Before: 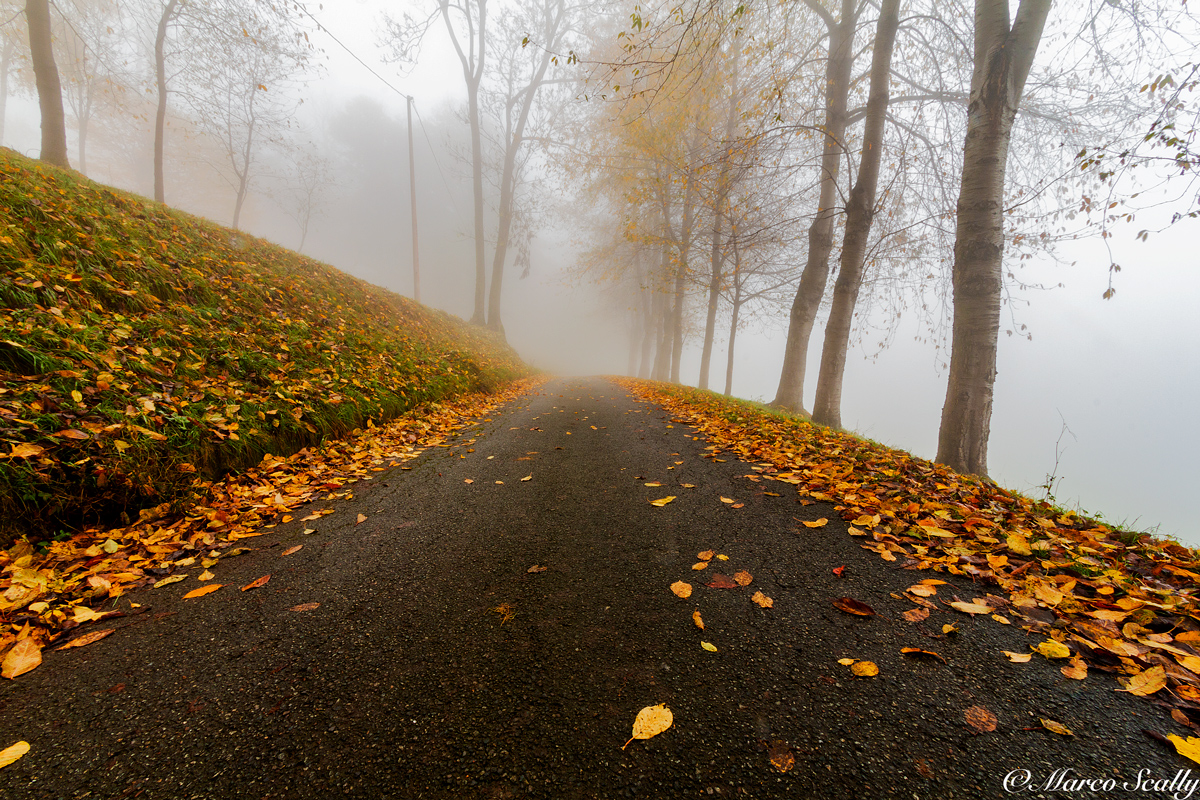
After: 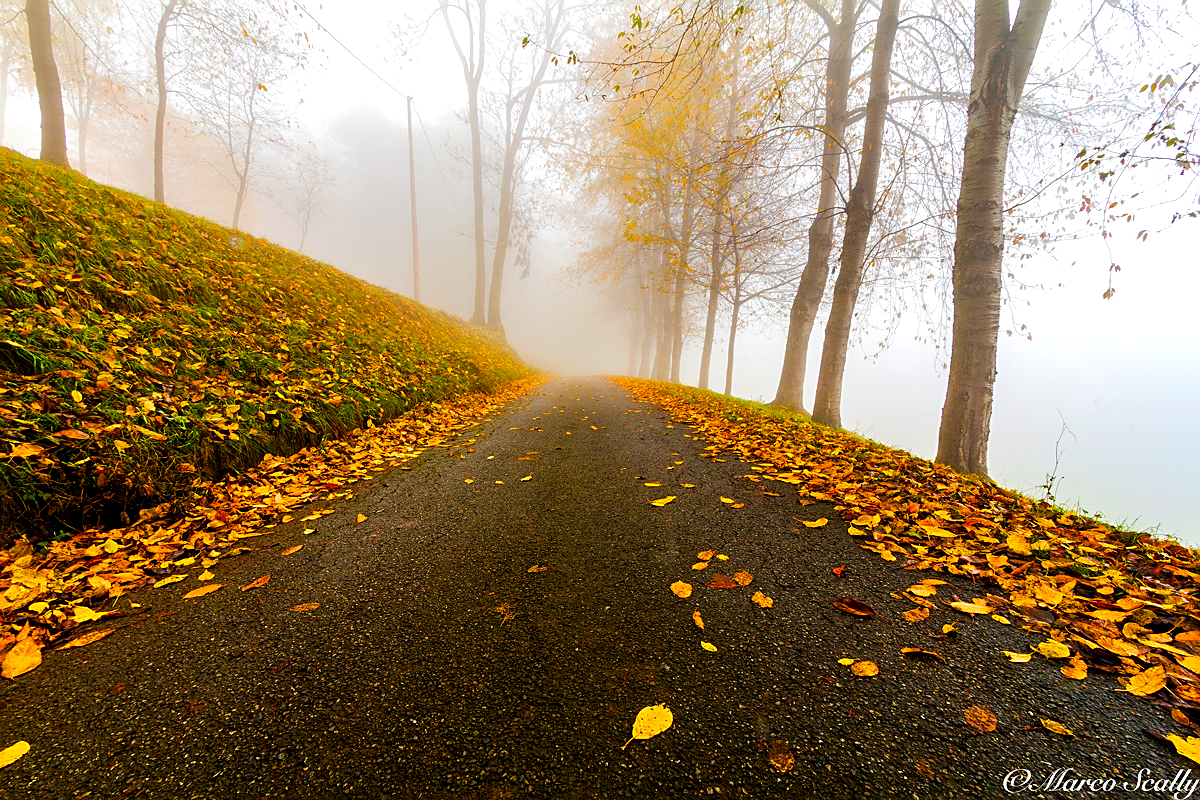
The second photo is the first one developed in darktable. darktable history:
color balance rgb: linear chroma grading › global chroma 15%, perceptual saturation grading › global saturation 30%
sharpen: on, module defaults
exposure: black level correction 0.001, exposure 0.5 EV, compensate exposure bias true, compensate highlight preservation false
